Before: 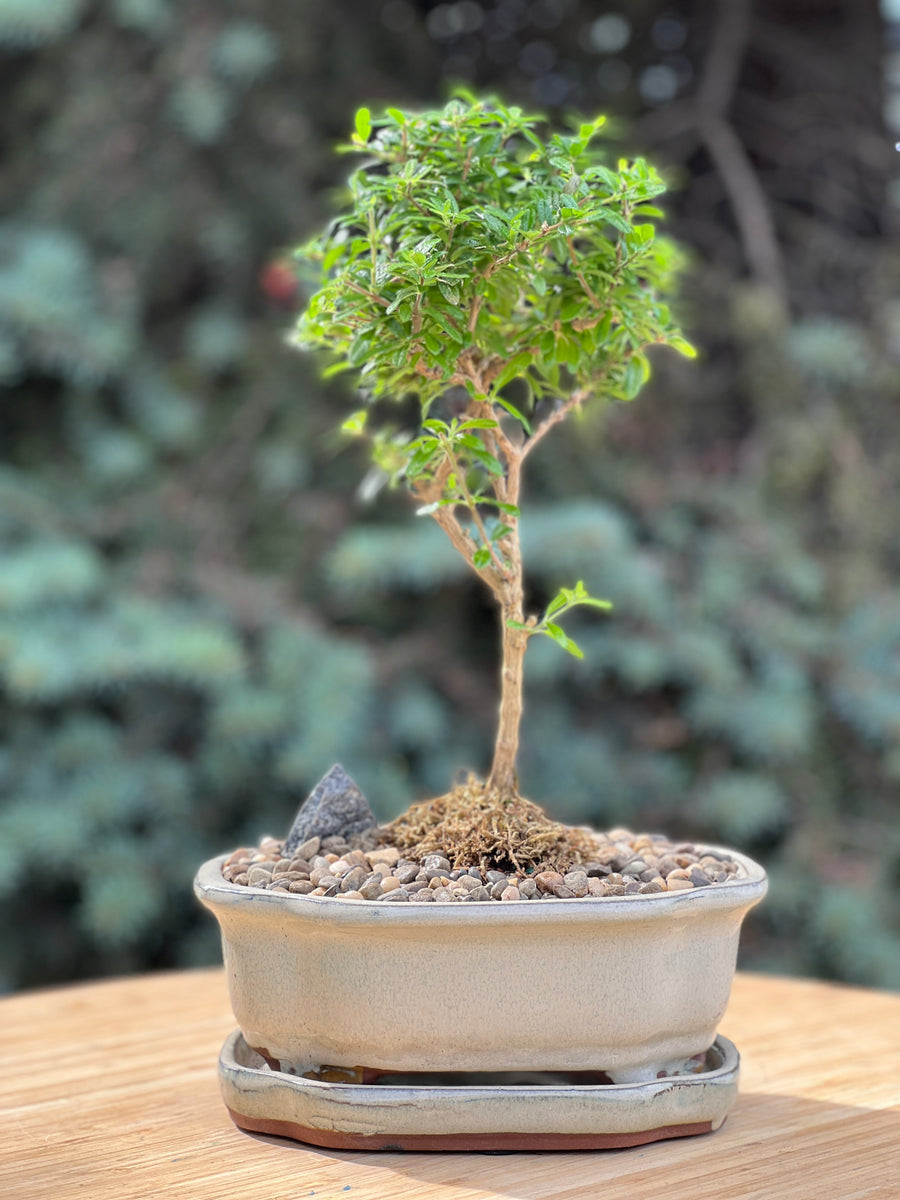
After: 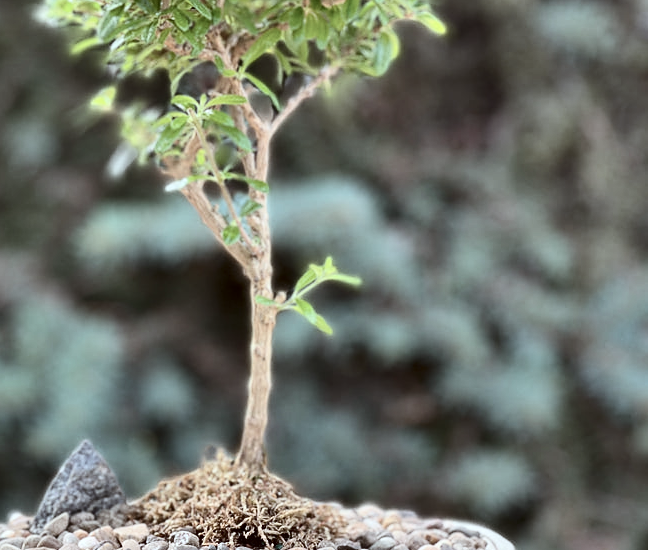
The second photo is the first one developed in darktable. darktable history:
sharpen: radius 1
color correction: highlights a* -3.28, highlights b* -6.24, shadows a* 3.1, shadows b* 5.19
crop and rotate: left 27.938%, top 27.046%, bottom 27.046%
contrast brightness saturation: contrast 0.25, saturation -0.31
